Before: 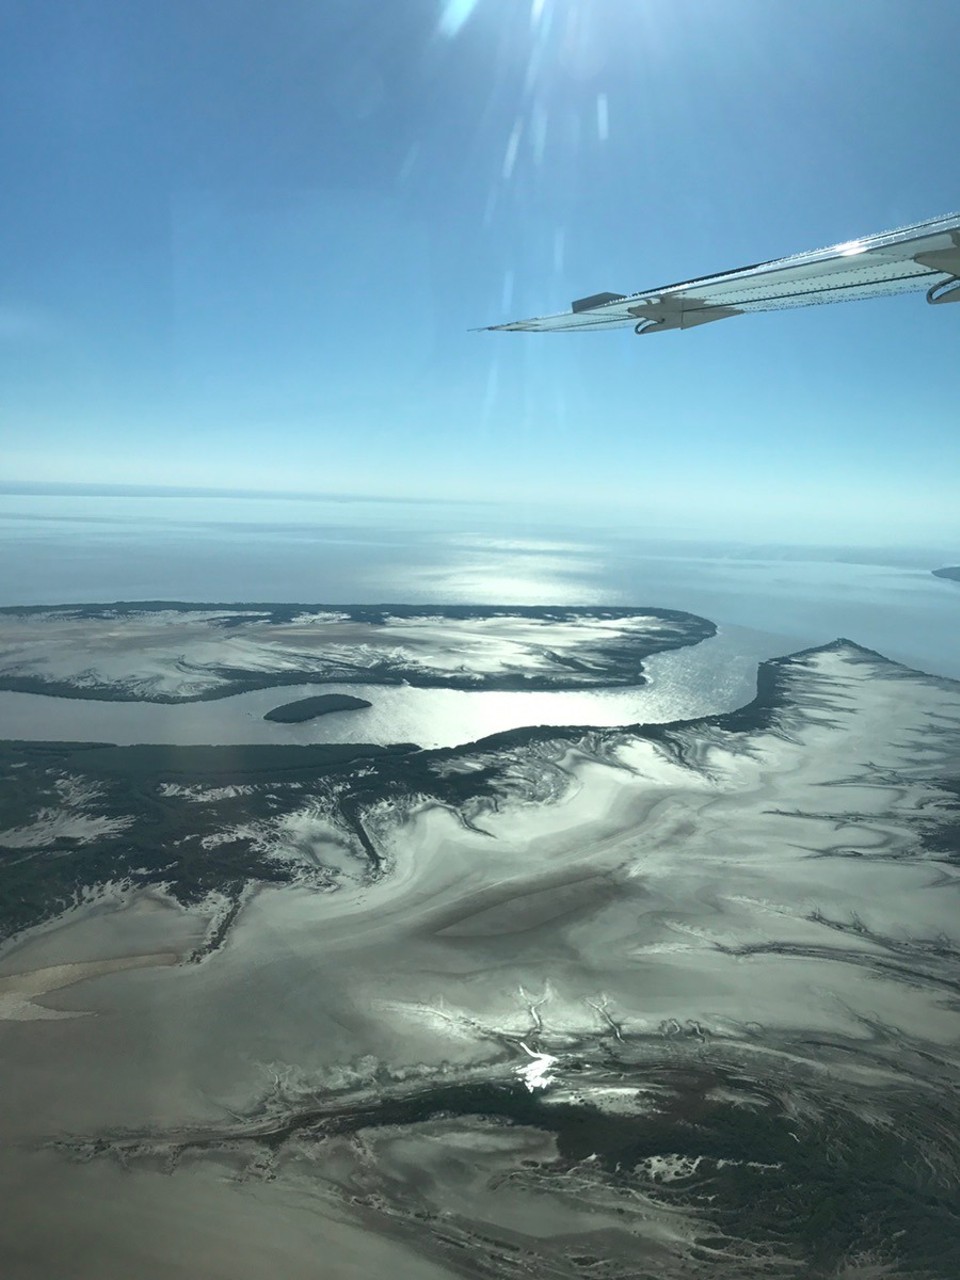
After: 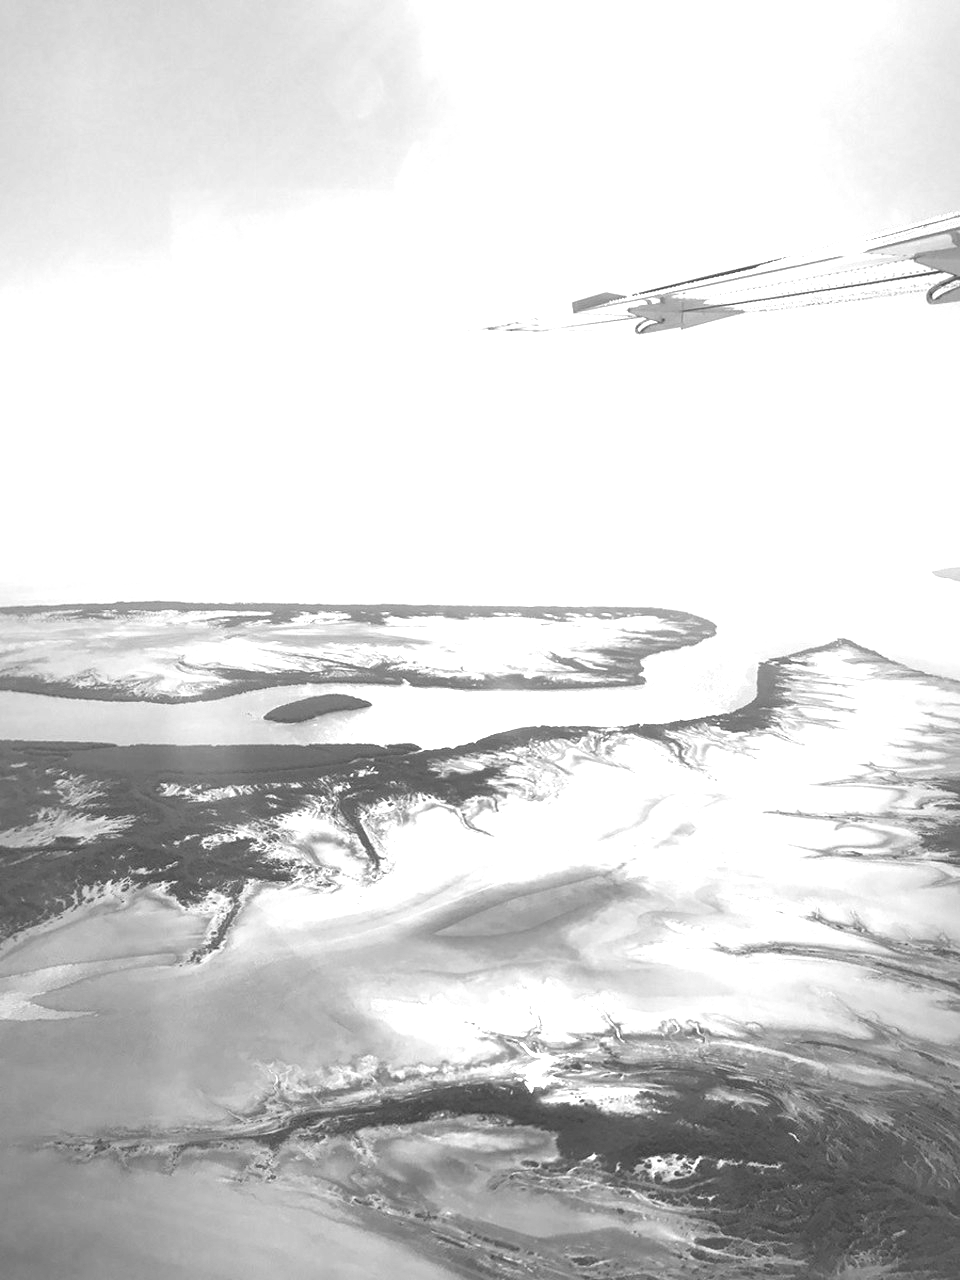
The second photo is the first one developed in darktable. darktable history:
monochrome: on, module defaults
exposure: black level correction 0.001, exposure 1.735 EV, compensate highlight preservation false
